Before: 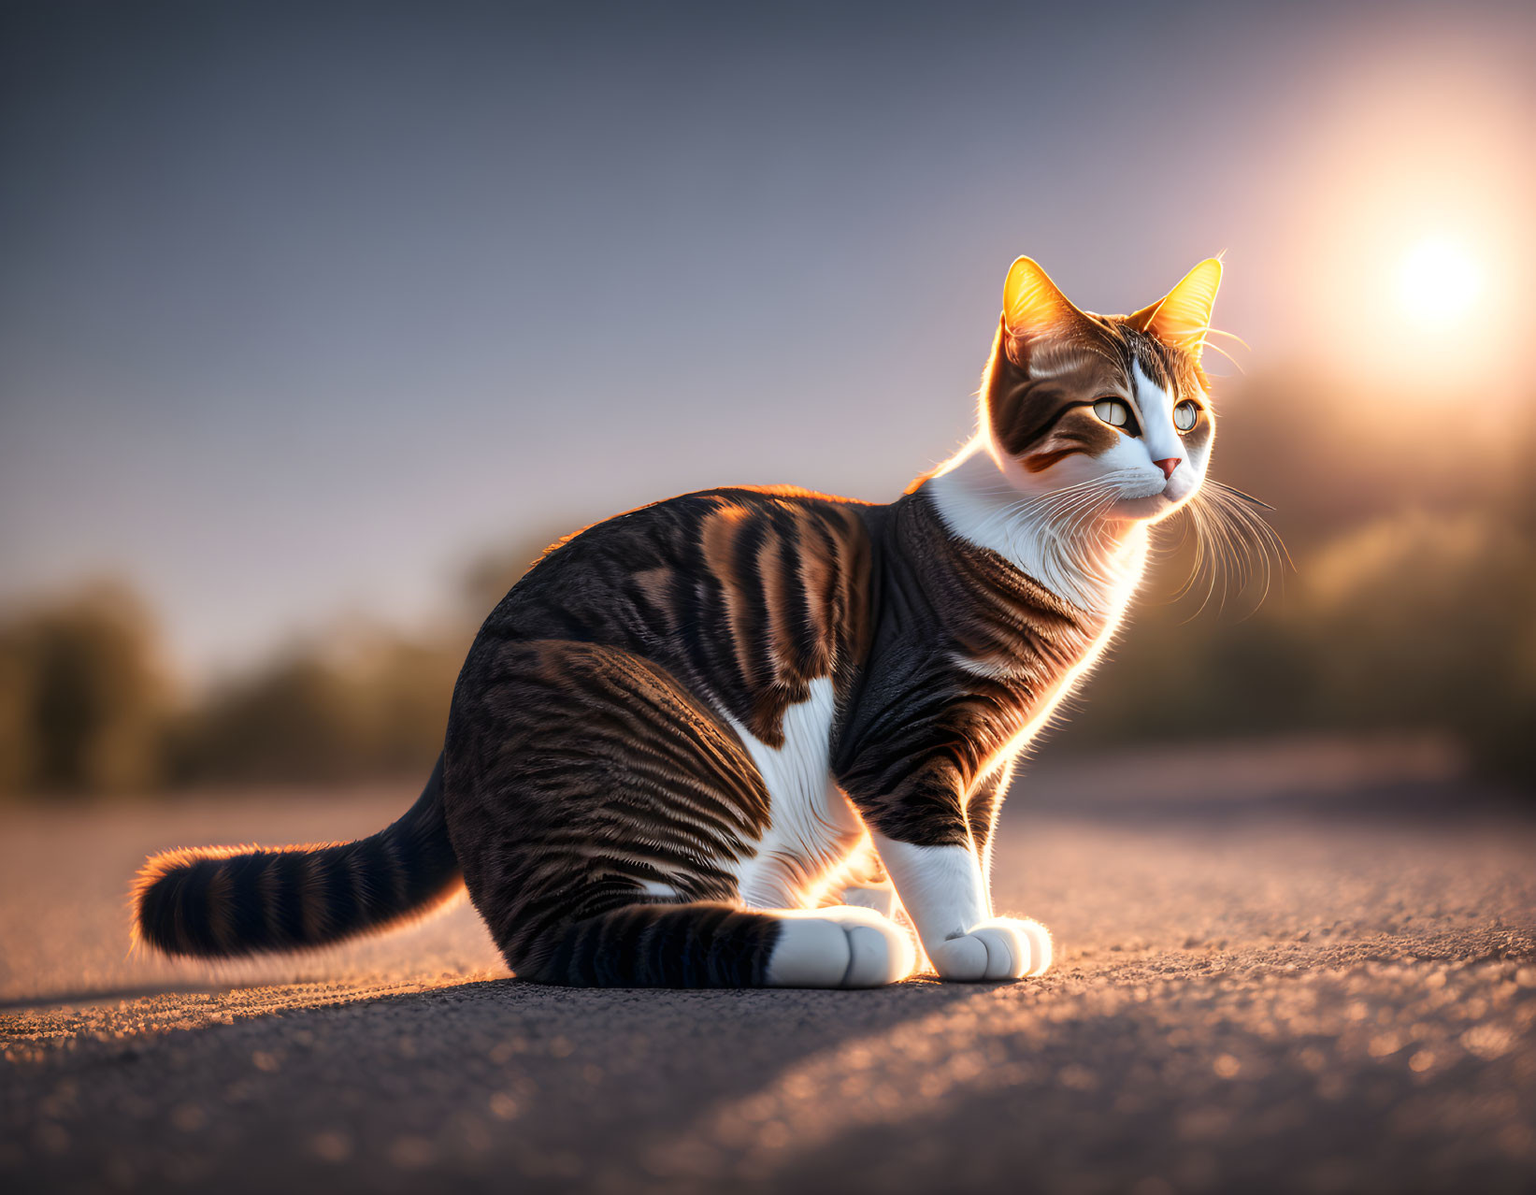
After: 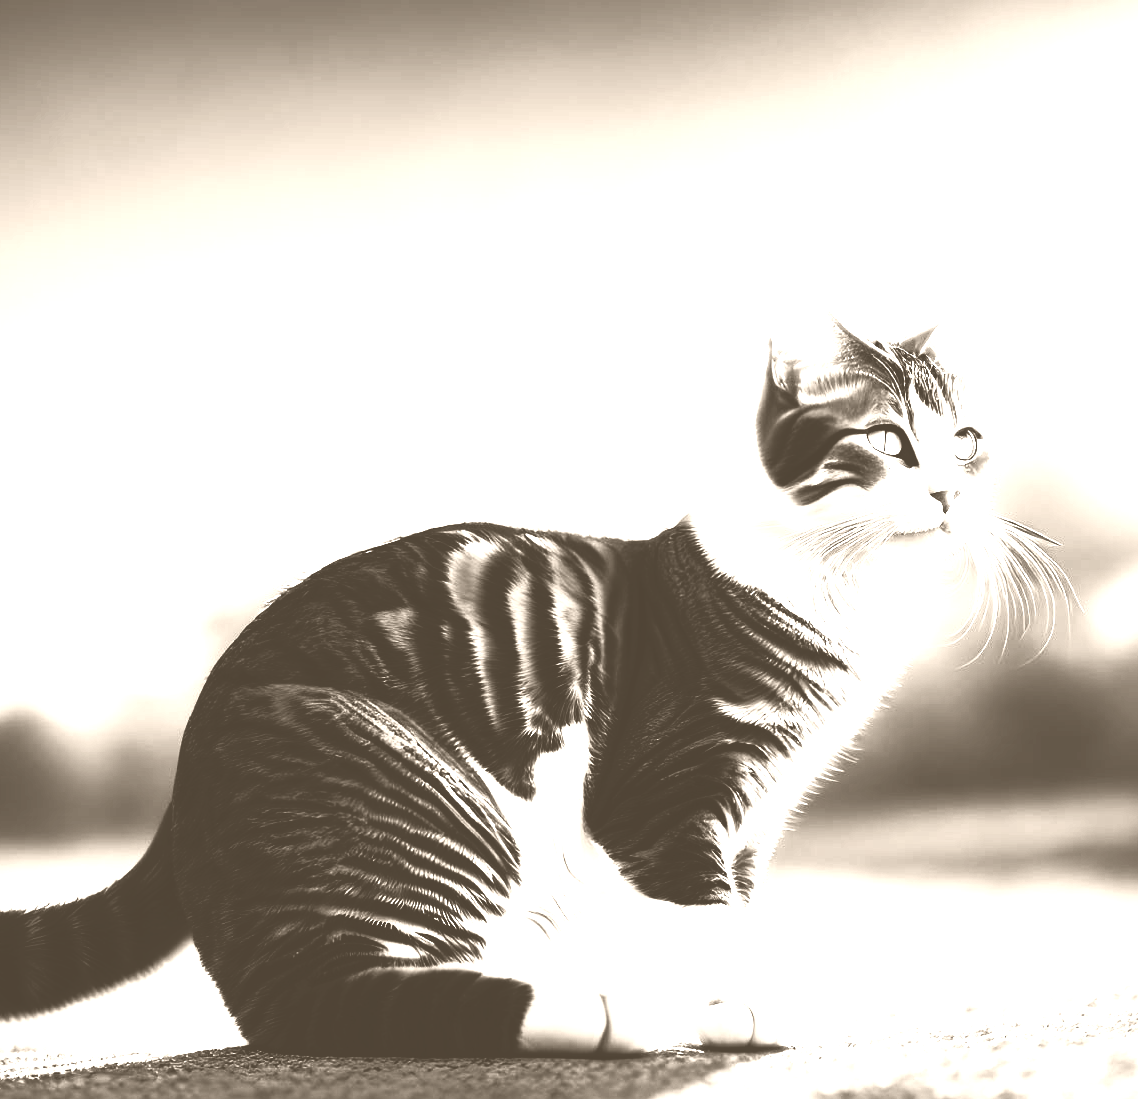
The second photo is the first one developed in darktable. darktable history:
colorize: hue 34.49°, saturation 35.33%, source mix 100%, version 1
velvia: strength 10%
crop: left 18.479%, right 12.2%, bottom 13.971%
base curve: curves: ch0 [(0, 0) (0.028, 0.03) (0.121, 0.232) (0.46, 0.748) (0.859, 0.968) (1, 1)], preserve colors none
tone curve: curves: ch0 [(0, 0) (0.003, 0.002) (0.011, 0.004) (0.025, 0.005) (0.044, 0.009) (0.069, 0.013) (0.1, 0.017) (0.136, 0.036) (0.177, 0.066) (0.224, 0.102) (0.277, 0.143) (0.335, 0.197) (0.399, 0.268) (0.468, 0.389) (0.543, 0.549) (0.623, 0.714) (0.709, 0.801) (0.801, 0.854) (0.898, 0.9) (1, 1)], preserve colors none
